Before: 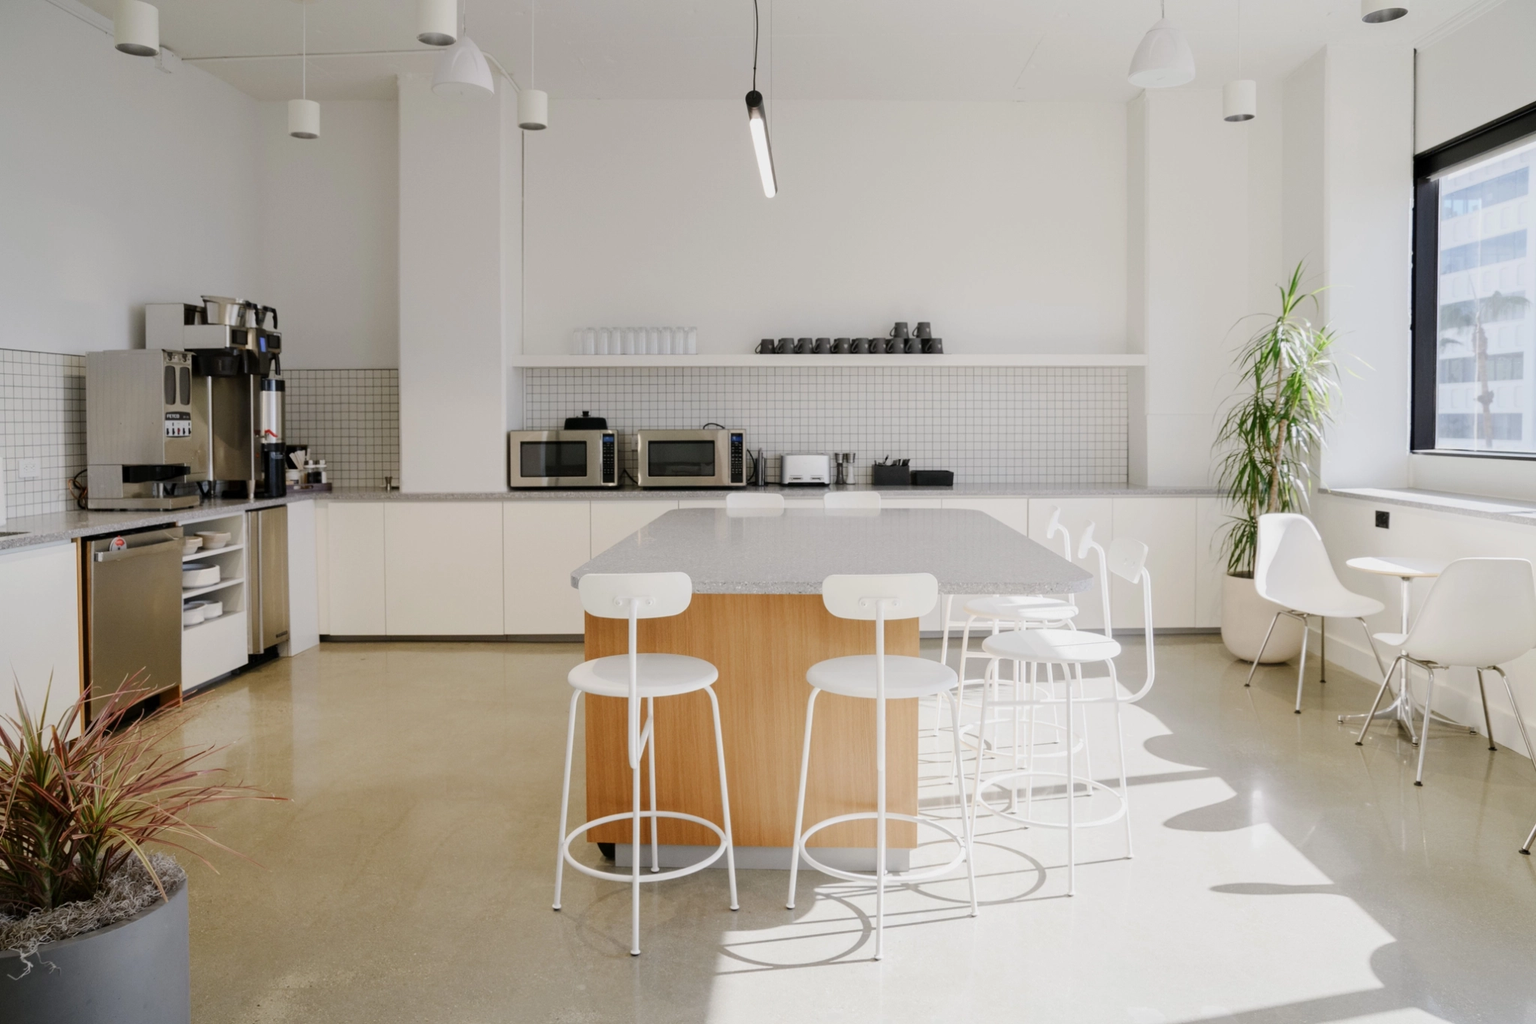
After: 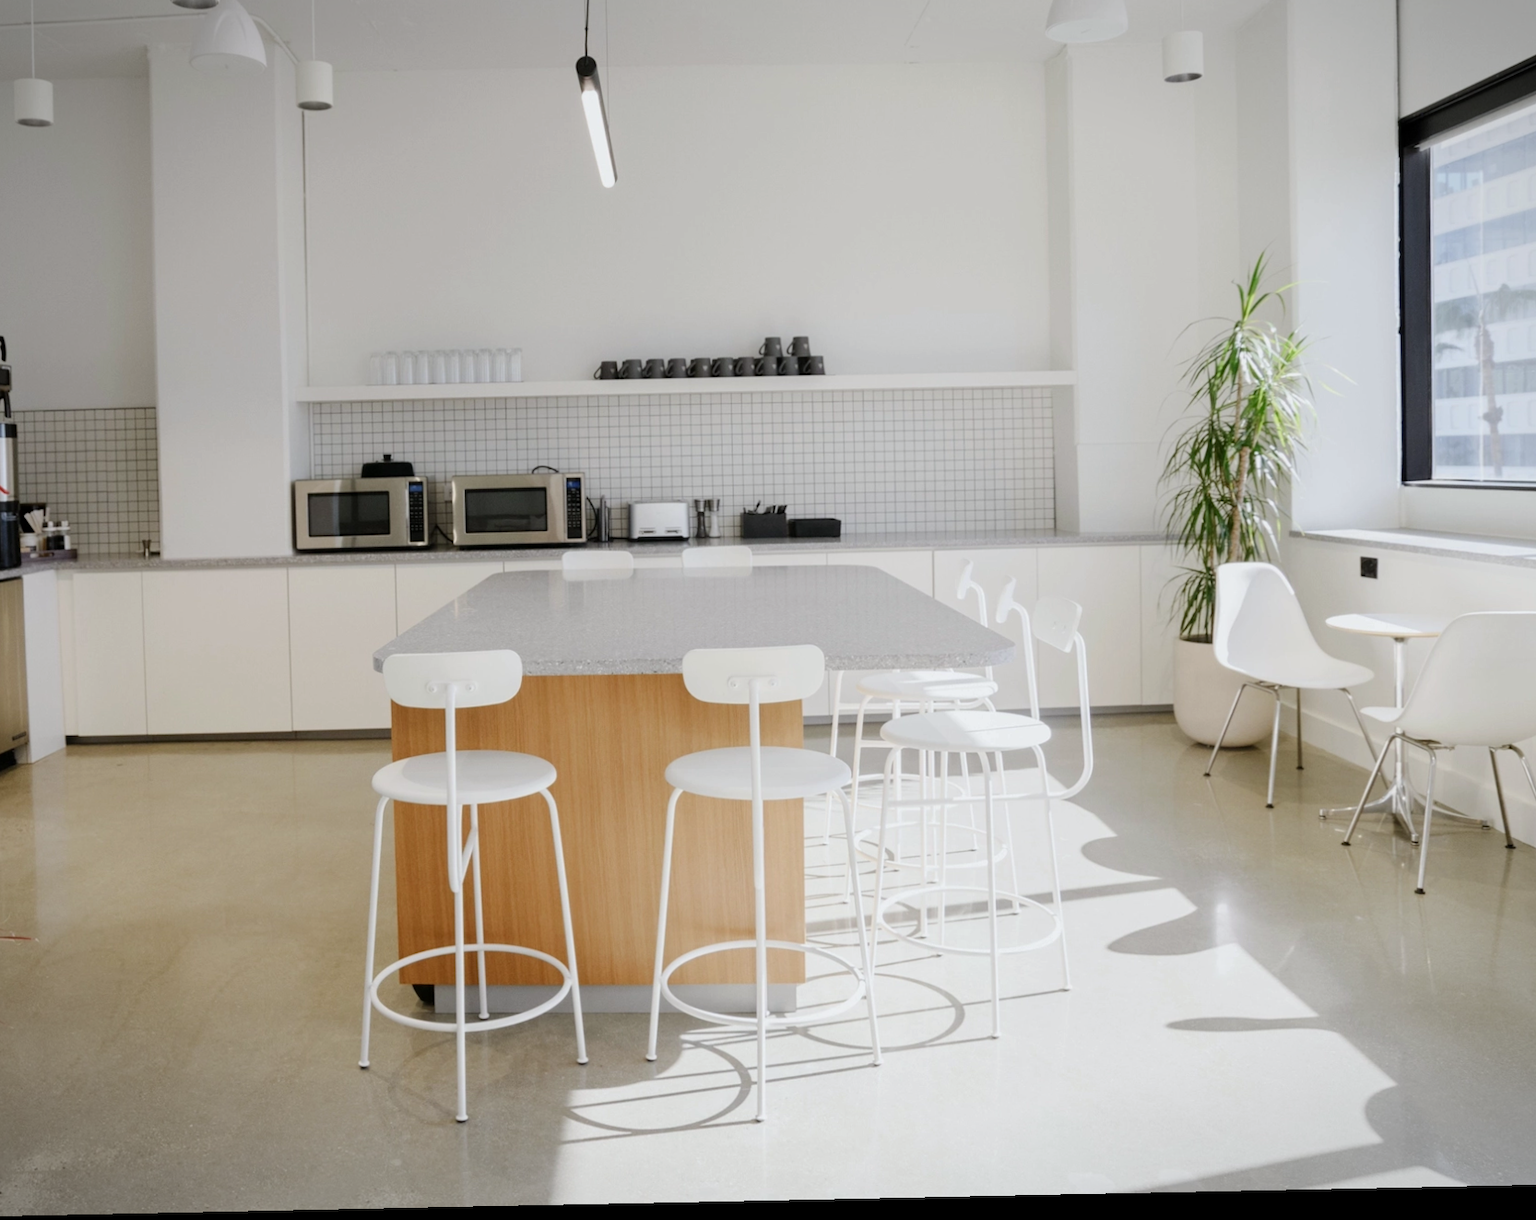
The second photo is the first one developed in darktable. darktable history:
rotate and perspective: rotation -1.17°, automatic cropping off
vignetting: fall-off start 100%, brightness -0.282, width/height ratio 1.31
crop and rotate: left 17.959%, top 5.771%, right 1.742%
white balance: red 0.986, blue 1.01
